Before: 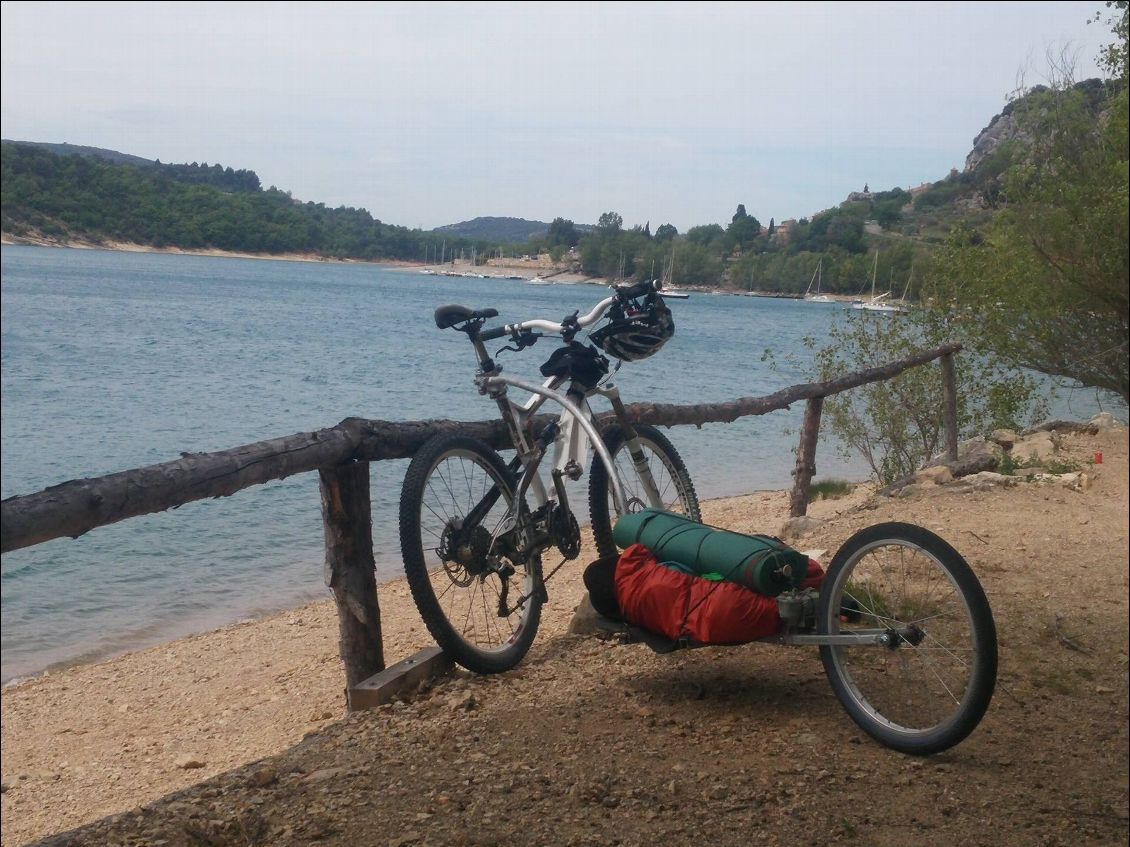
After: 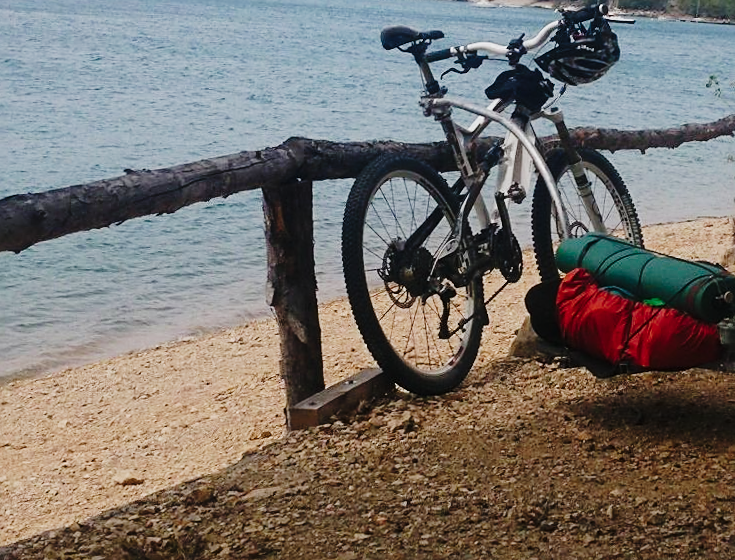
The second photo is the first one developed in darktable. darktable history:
exposure: exposure -0.067 EV, compensate exposure bias true, compensate highlight preservation false
sharpen: on, module defaults
tone curve: curves: ch0 [(0, 0.006) (0.184, 0.117) (0.405, 0.46) (0.456, 0.528) (0.634, 0.728) (0.877, 0.89) (0.984, 0.935)]; ch1 [(0, 0) (0.443, 0.43) (0.492, 0.489) (0.566, 0.579) (0.595, 0.625) (0.608, 0.667) (0.65, 0.729) (1, 1)]; ch2 [(0, 0) (0.33, 0.301) (0.421, 0.443) (0.447, 0.489) (0.495, 0.505) (0.537, 0.583) (0.586, 0.591) (0.663, 0.686) (1, 1)], preserve colors none
crop and rotate: angle -0.971°, left 4.024%, top 32.324%, right 29.402%
